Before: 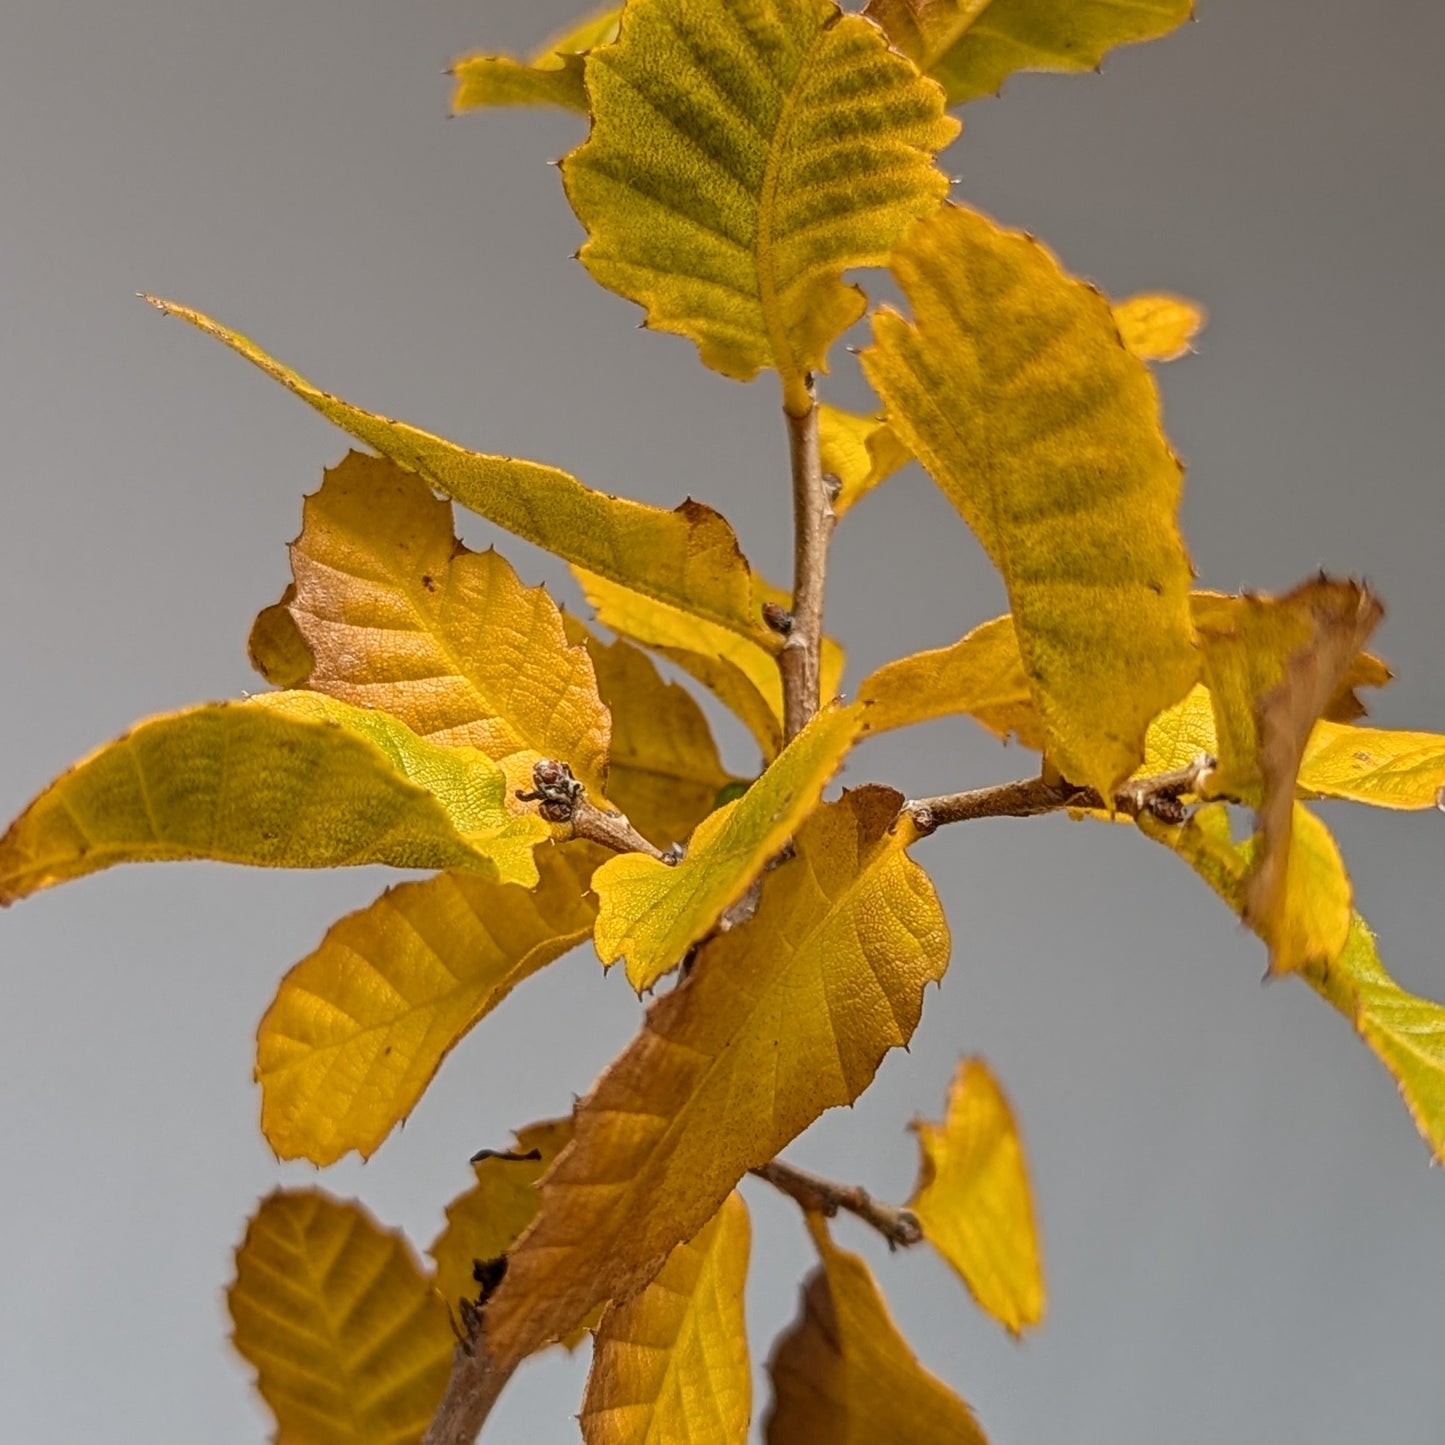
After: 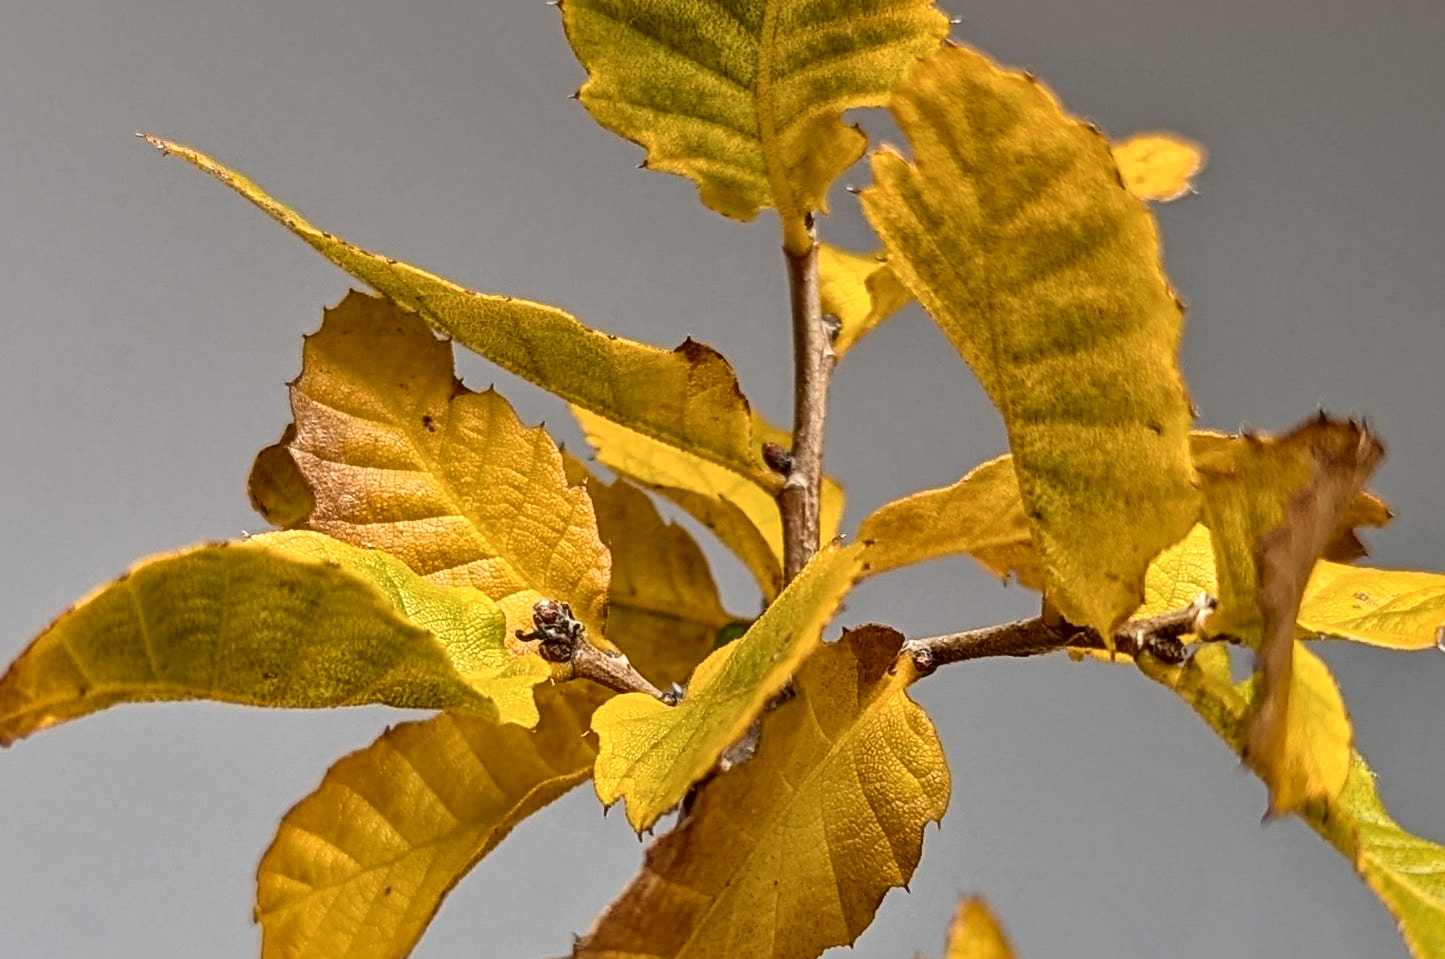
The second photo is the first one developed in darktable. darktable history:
tone equalizer: on, module defaults
local contrast: mode bilateral grid, contrast 25, coarseness 60, detail 151%, midtone range 0.2
crop: top 11.139%, bottom 22.433%
